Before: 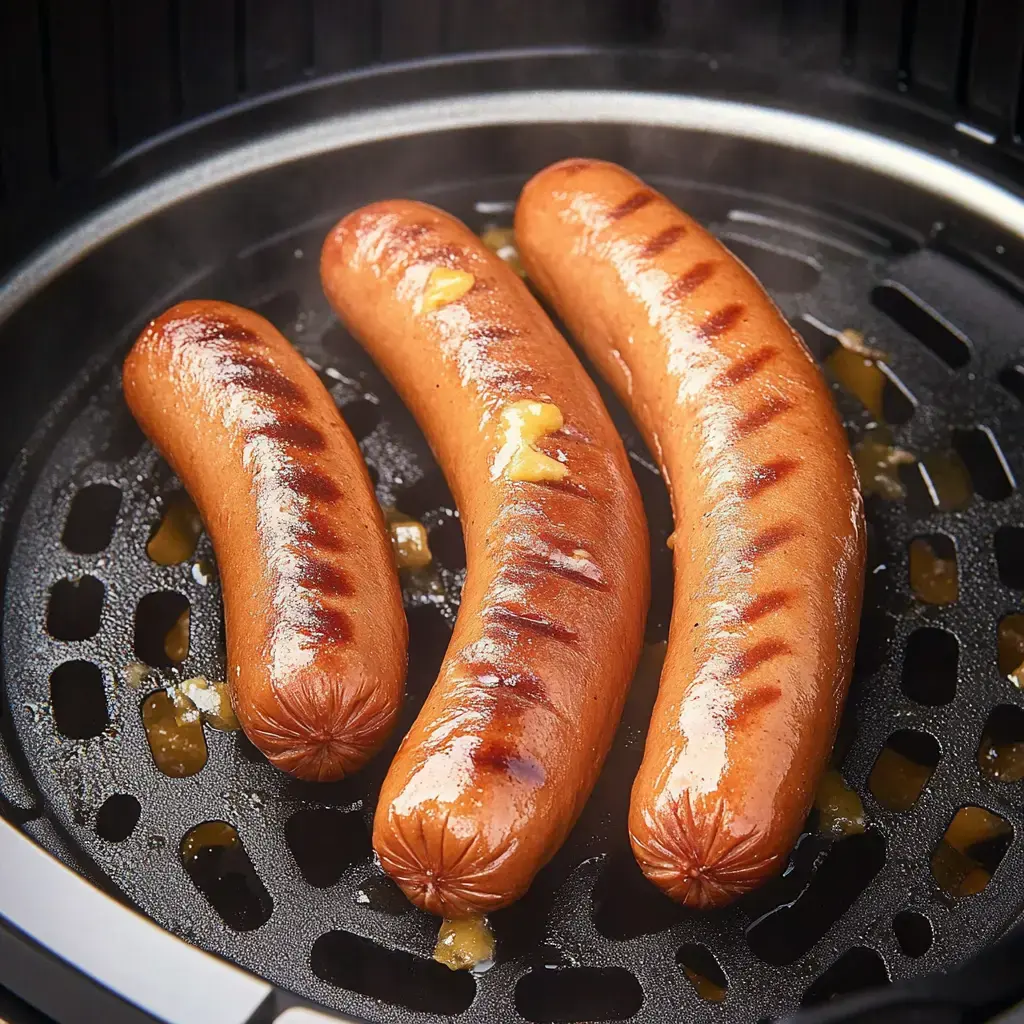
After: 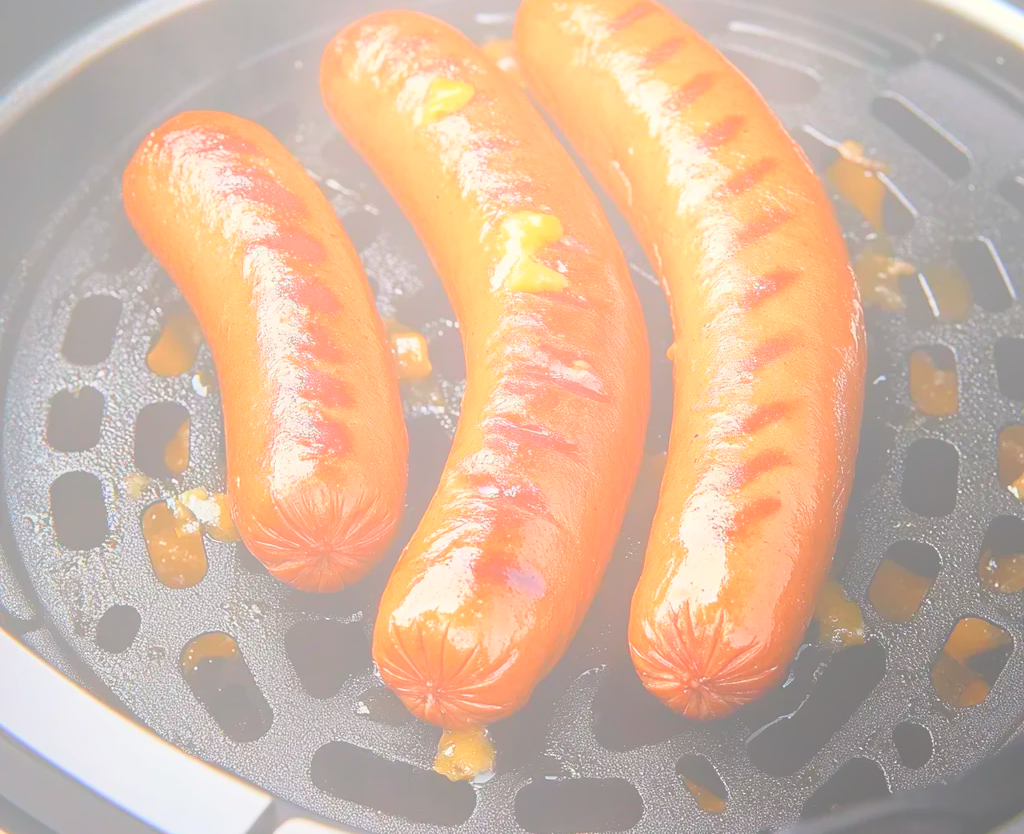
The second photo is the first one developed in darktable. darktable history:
crop and rotate: top 18.507%
bloom: size 70%, threshold 25%, strength 70%
